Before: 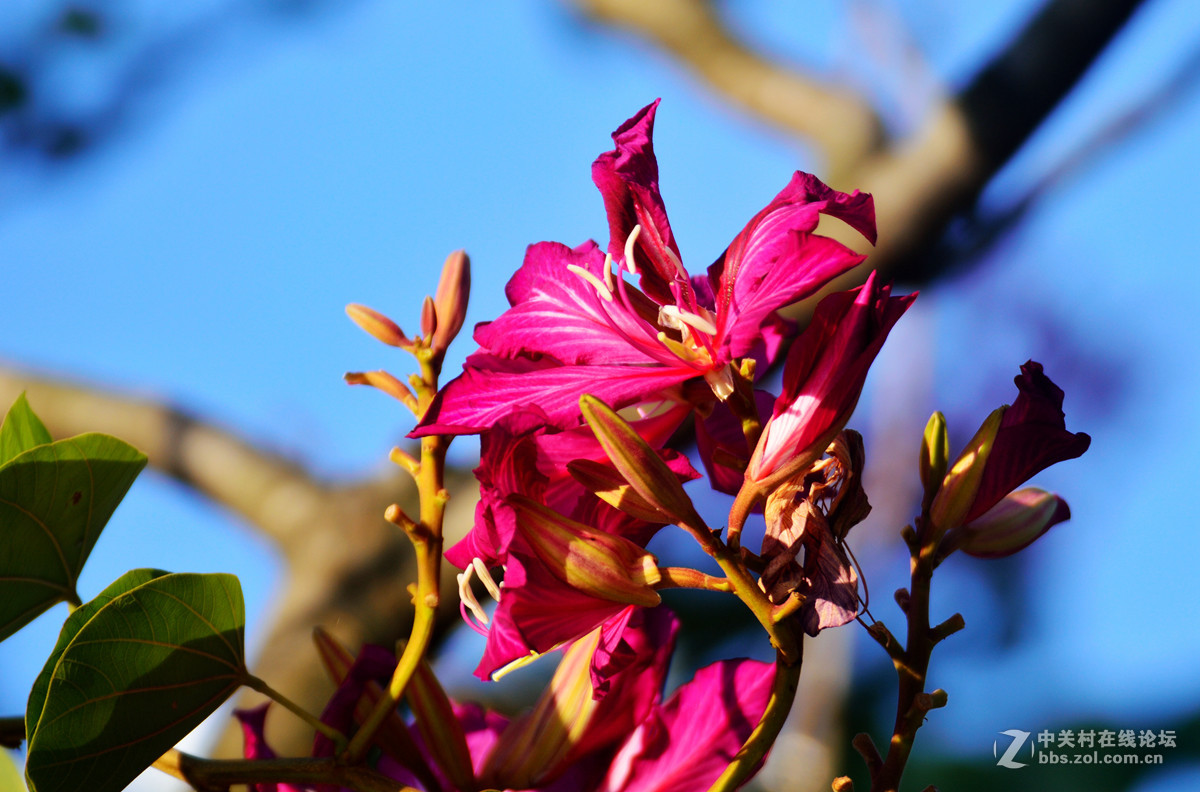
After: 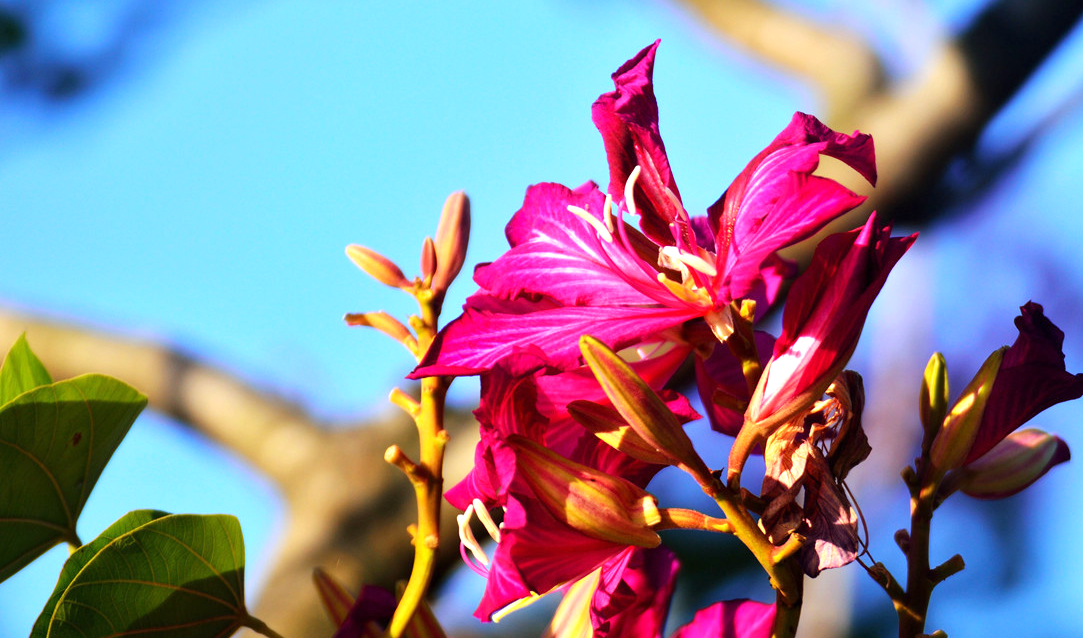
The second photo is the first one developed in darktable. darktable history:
crop: top 7.49%, right 9.717%, bottom 11.943%
exposure: exposure 0.64 EV, compensate highlight preservation false
white balance: emerald 1
